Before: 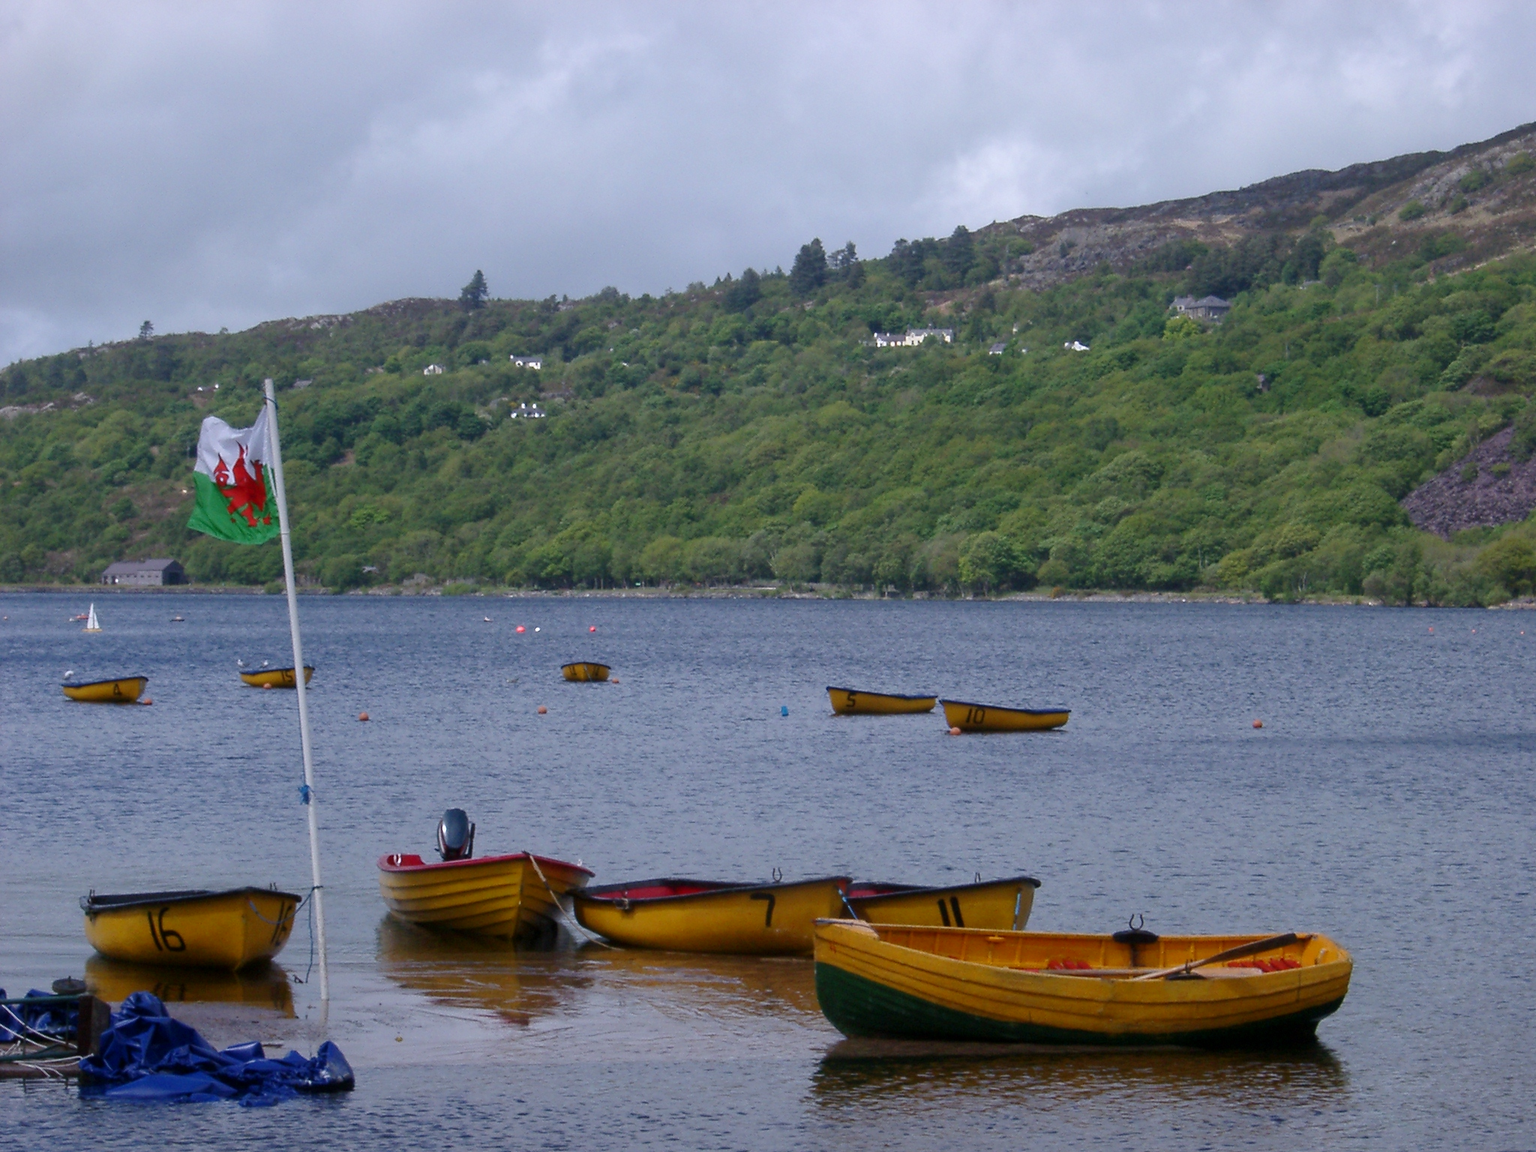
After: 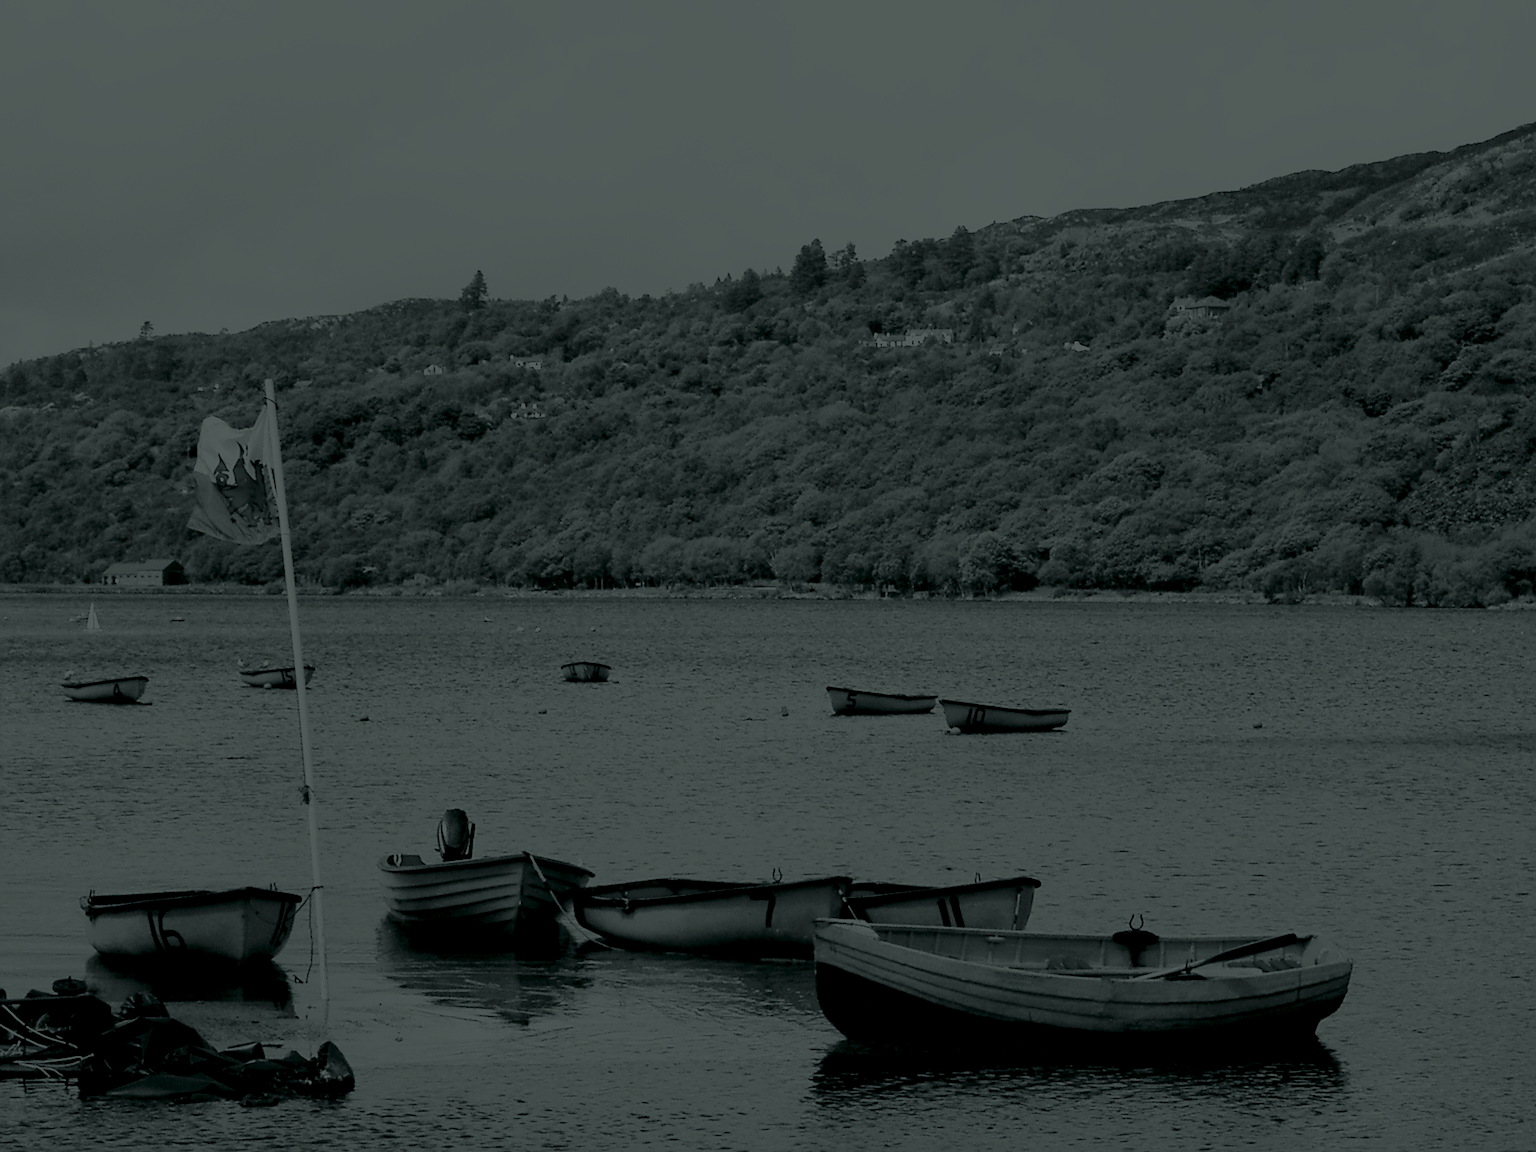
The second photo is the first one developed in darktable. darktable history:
contrast brightness saturation: contrast -0.02, brightness -0.01, saturation 0.03
exposure: black level correction 0.001, exposure 0.3 EV, compensate highlight preservation false
base curve: curves: ch0 [(0, 0) (0.007, 0.004) (0.027, 0.03) (0.046, 0.07) (0.207, 0.54) (0.442, 0.872) (0.673, 0.972) (1, 1)], preserve colors none
sharpen: on, module defaults
white balance: emerald 1
colorize: hue 90°, saturation 19%, lightness 1.59%, version 1
